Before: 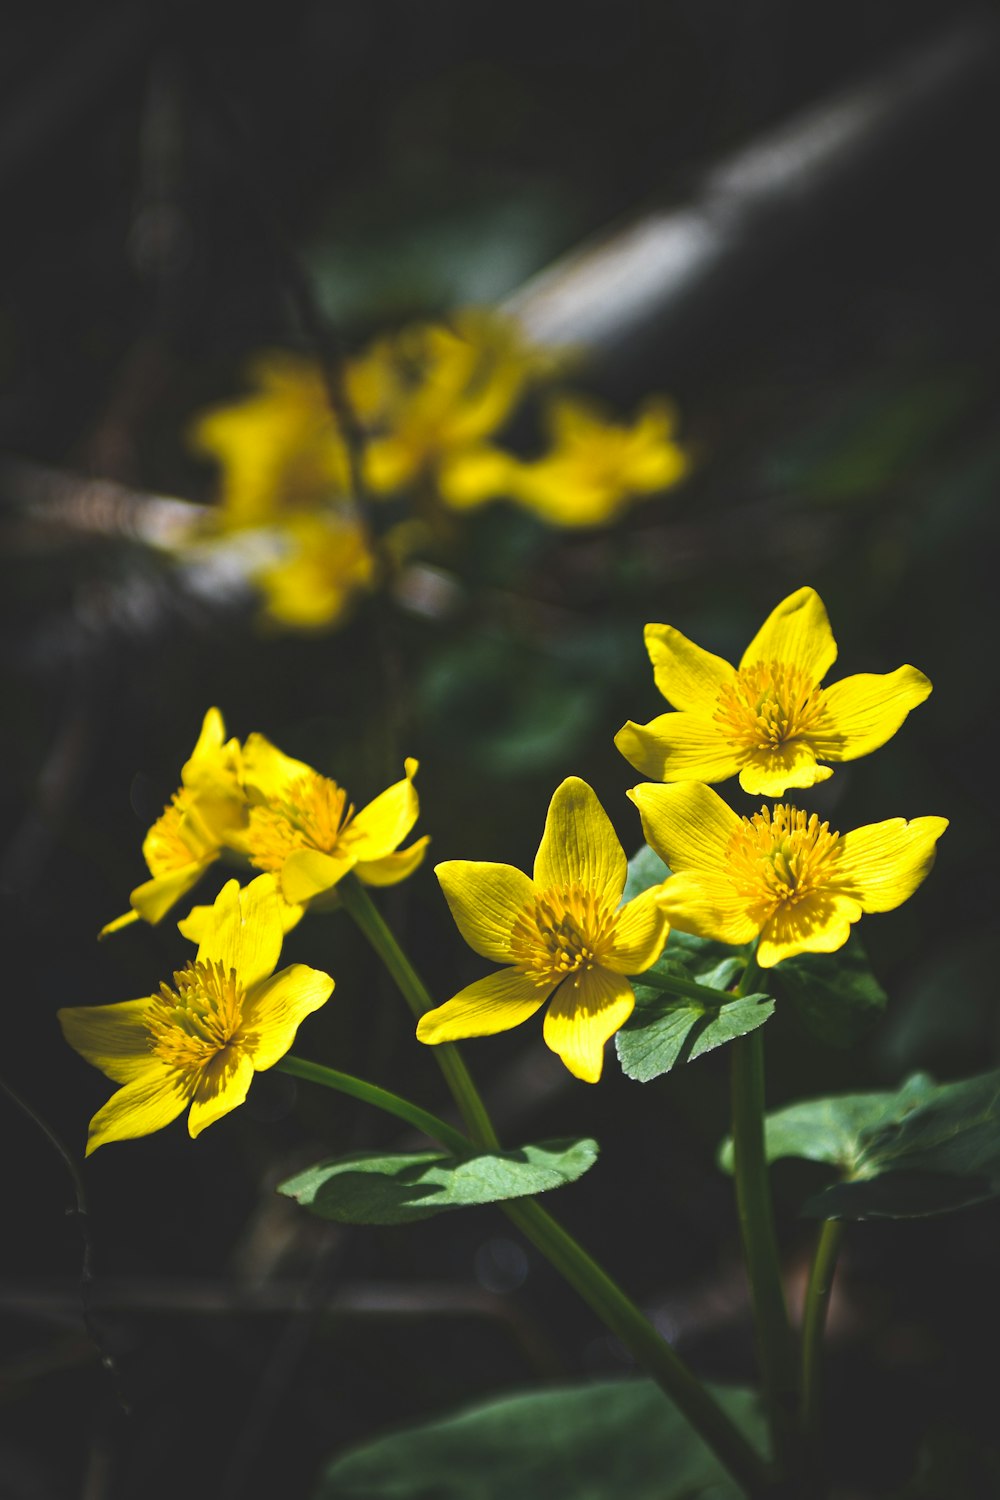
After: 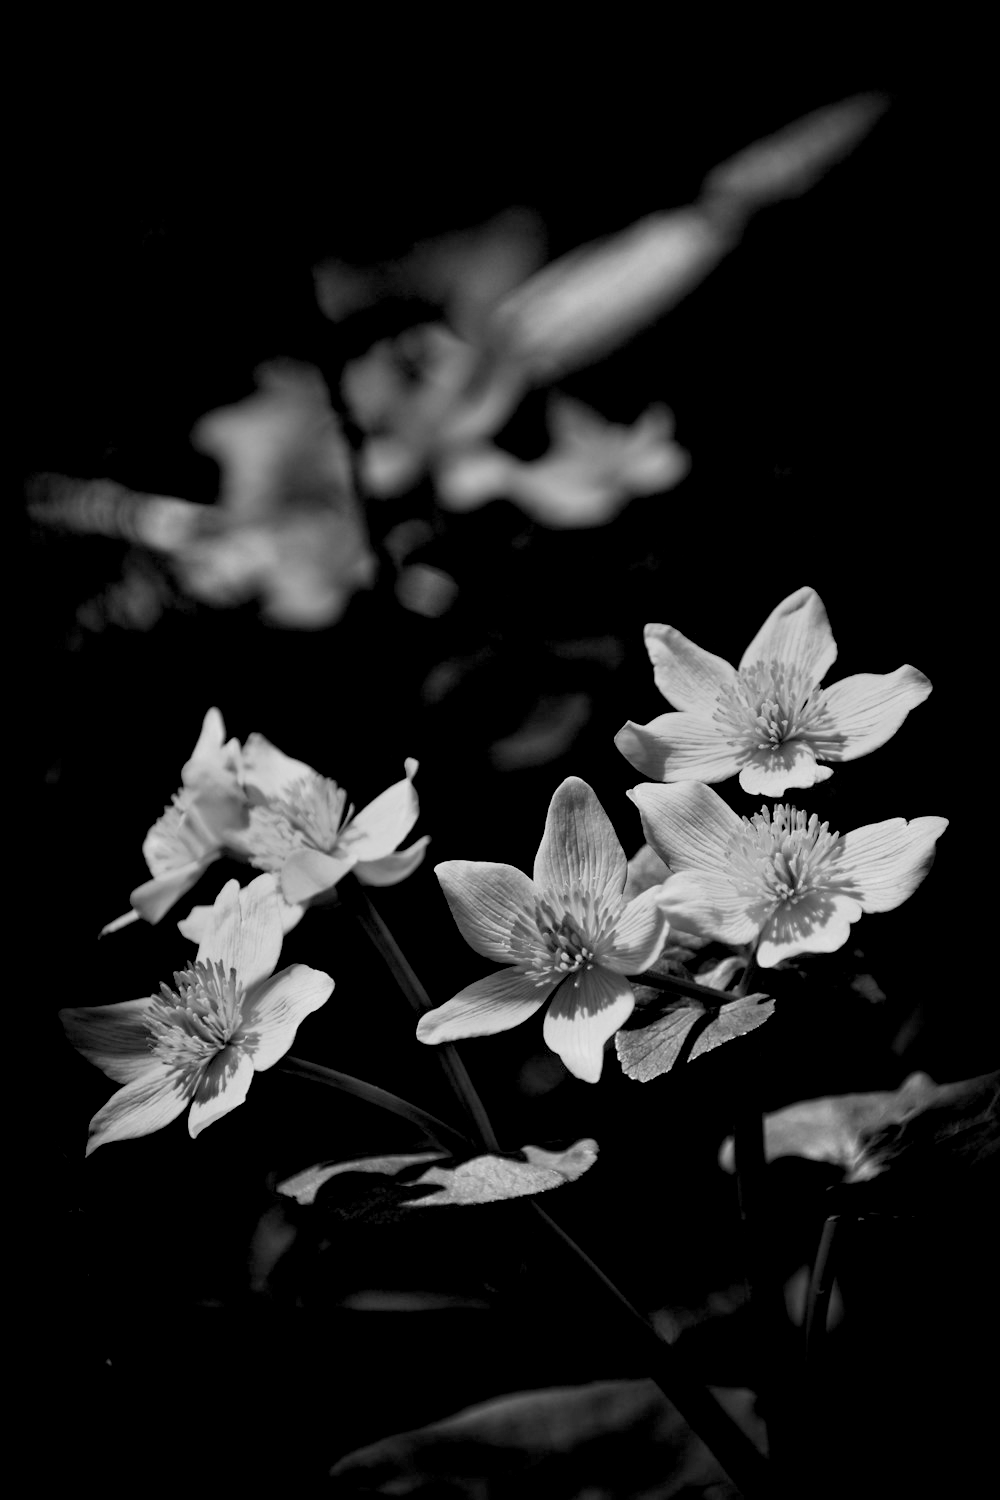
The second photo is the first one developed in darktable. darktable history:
rgb levels: levels [[0.034, 0.472, 0.904], [0, 0.5, 1], [0, 0.5, 1]]
color calibration: output gray [0.22, 0.42, 0.37, 0], gray › normalize channels true, illuminant same as pipeline (D50), adaptation XYZ, x 0.346, y 0.359, gamut compression 0
